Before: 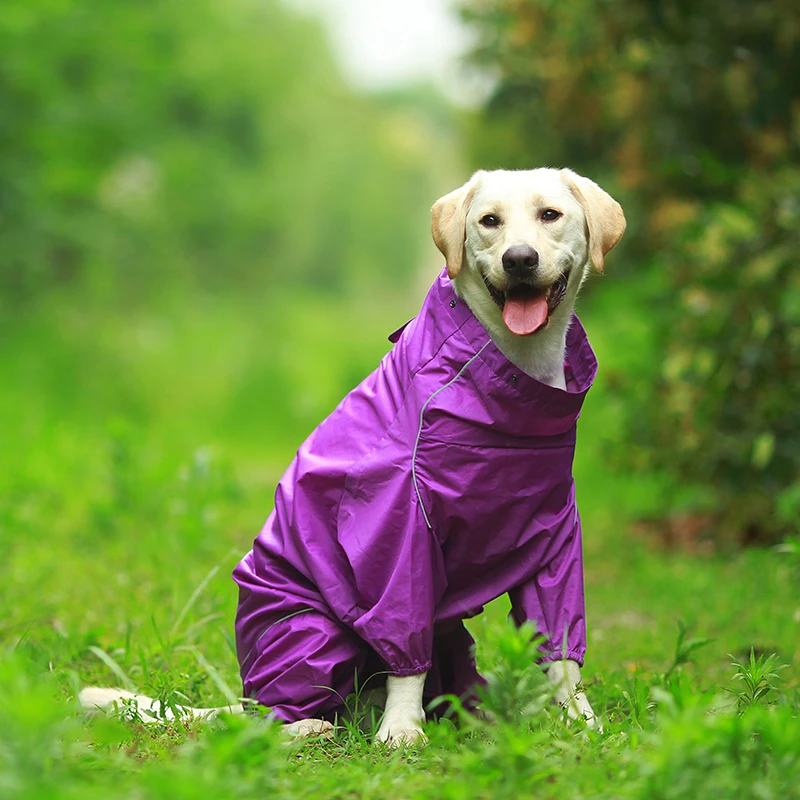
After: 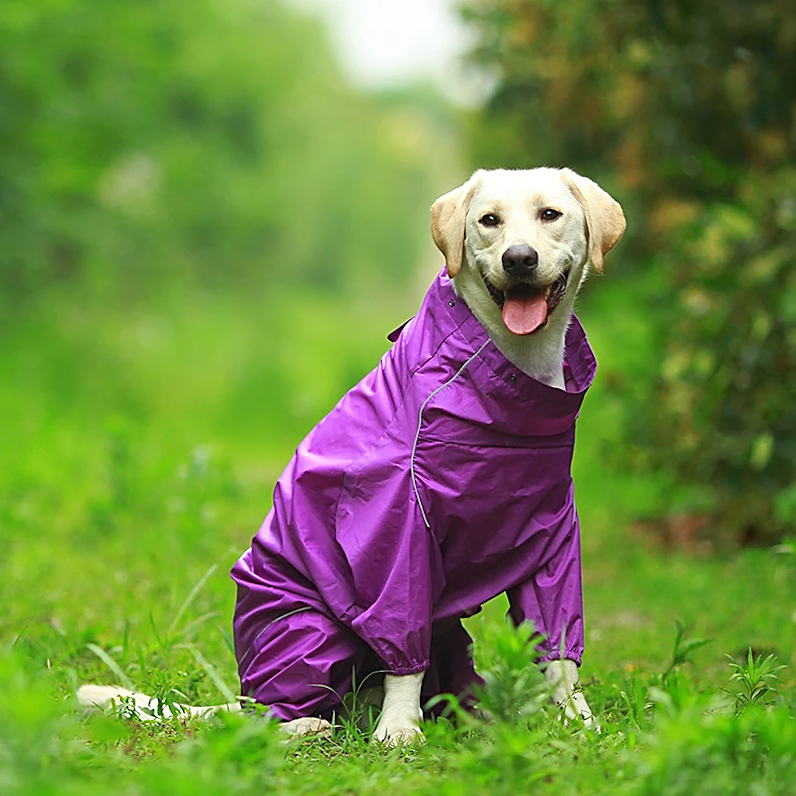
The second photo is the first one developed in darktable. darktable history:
crop and rotate: angle -0.254°
sharpen: on, module defaults
